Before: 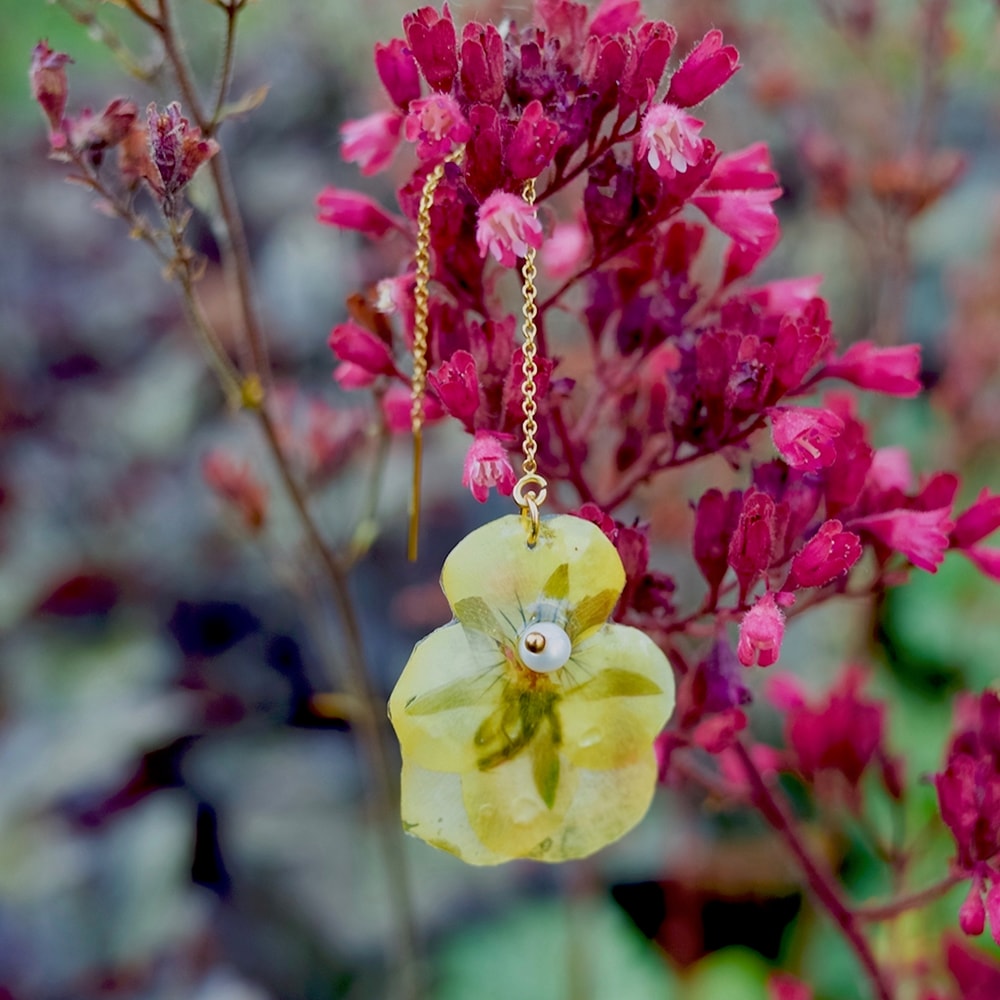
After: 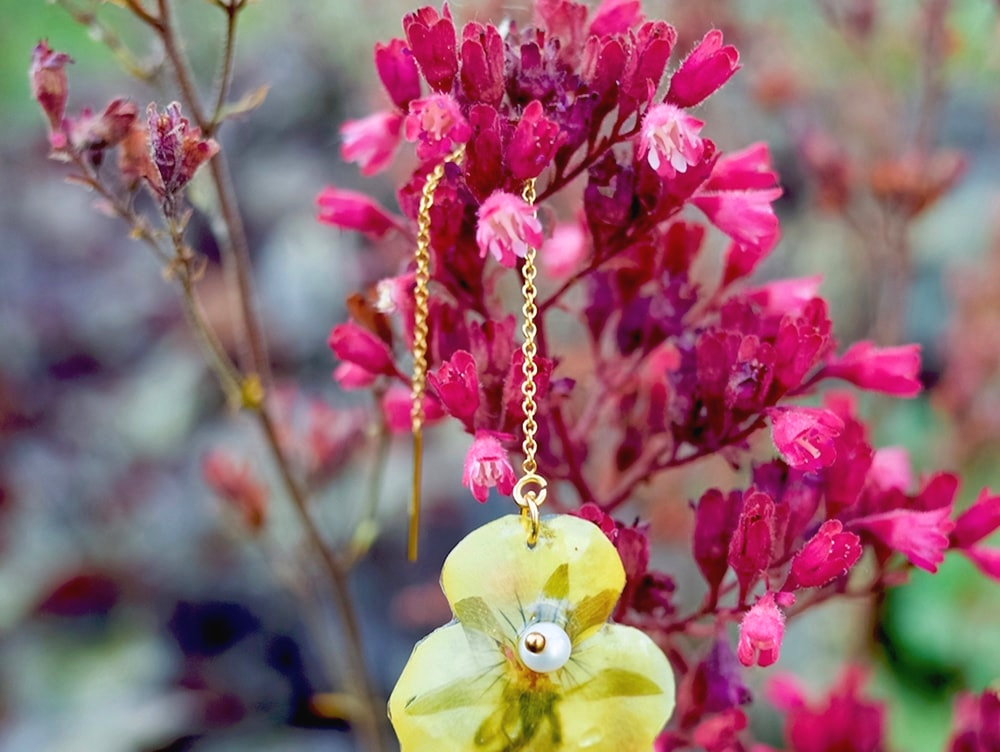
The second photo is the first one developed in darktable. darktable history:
exposure: black level correction -0.002, exposure 0.533 EV, compensate highlight preservation false
crop: bottom 24.75%
